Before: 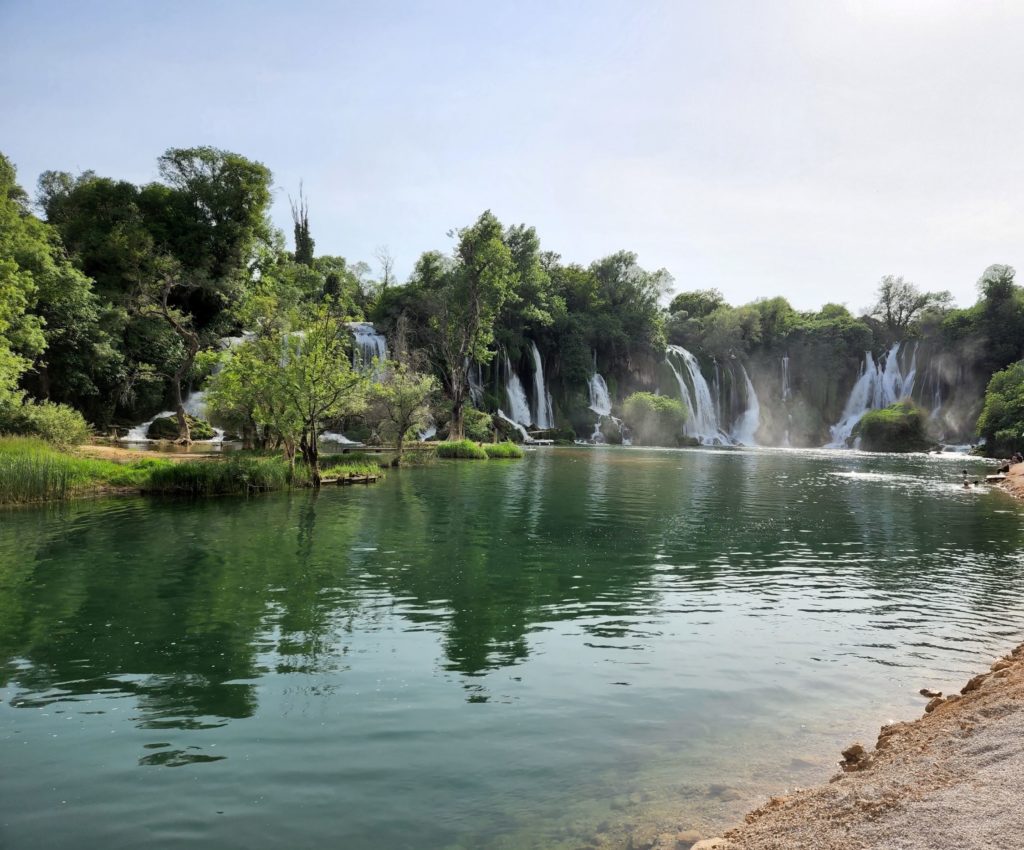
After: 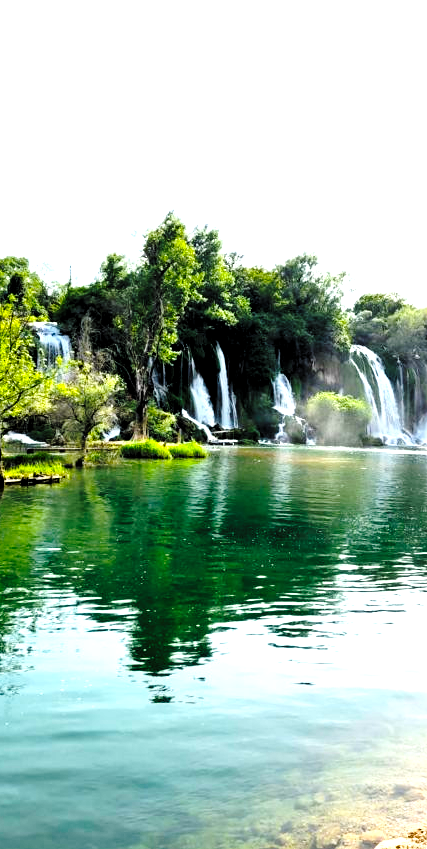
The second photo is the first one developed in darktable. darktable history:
color balance rgb: power › chroma 0.511%, power › hue 215.09°, linear chroma grading › global chroma 15.122%, perceptual saturation grading › global saturation 25.077%, global vibrance 20.948%
base curve: curves: ch0 [(0, 0) (0.032, 0.037) (0.105, 0.228) (0.435, 0.76) (0.856, 0.983) (1, 1)], preserve colors none
crop: left 30.944%, right 27.294%
levels: levels [0.129, 0.519, 0.867]
